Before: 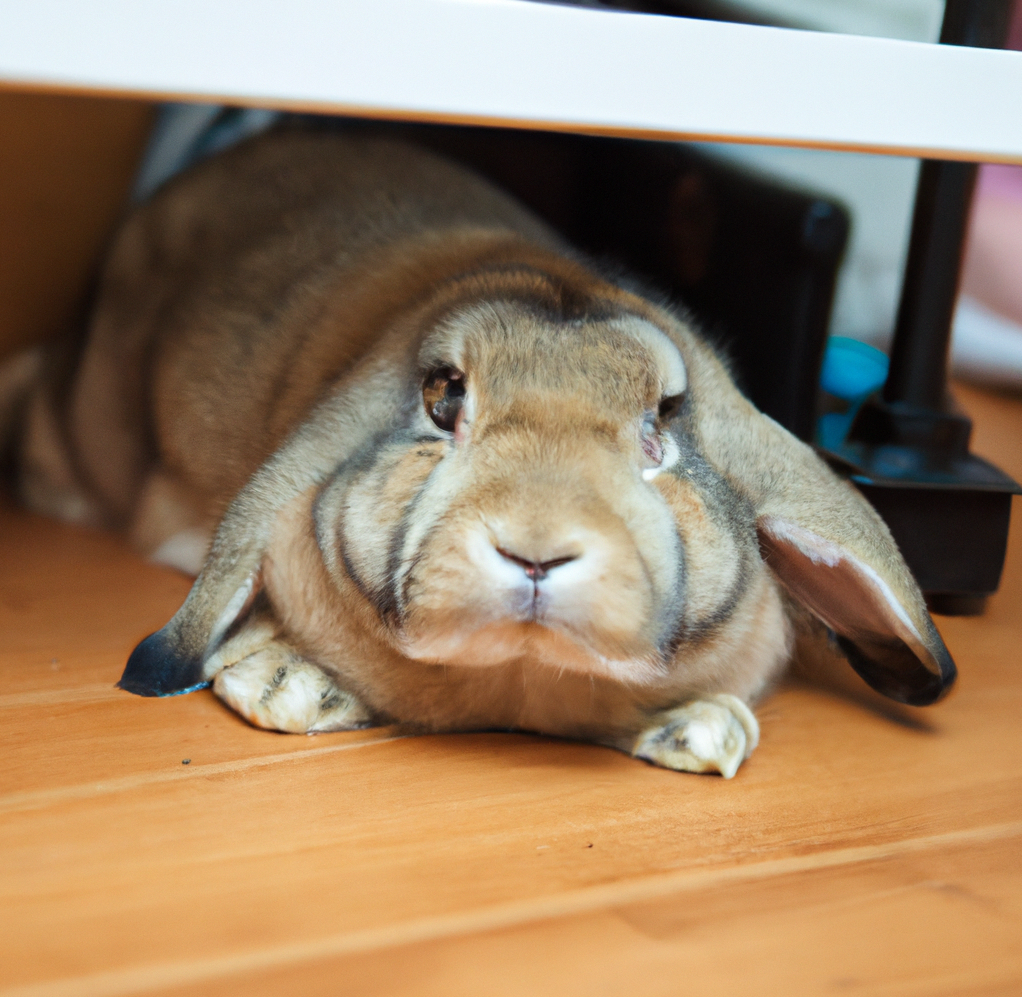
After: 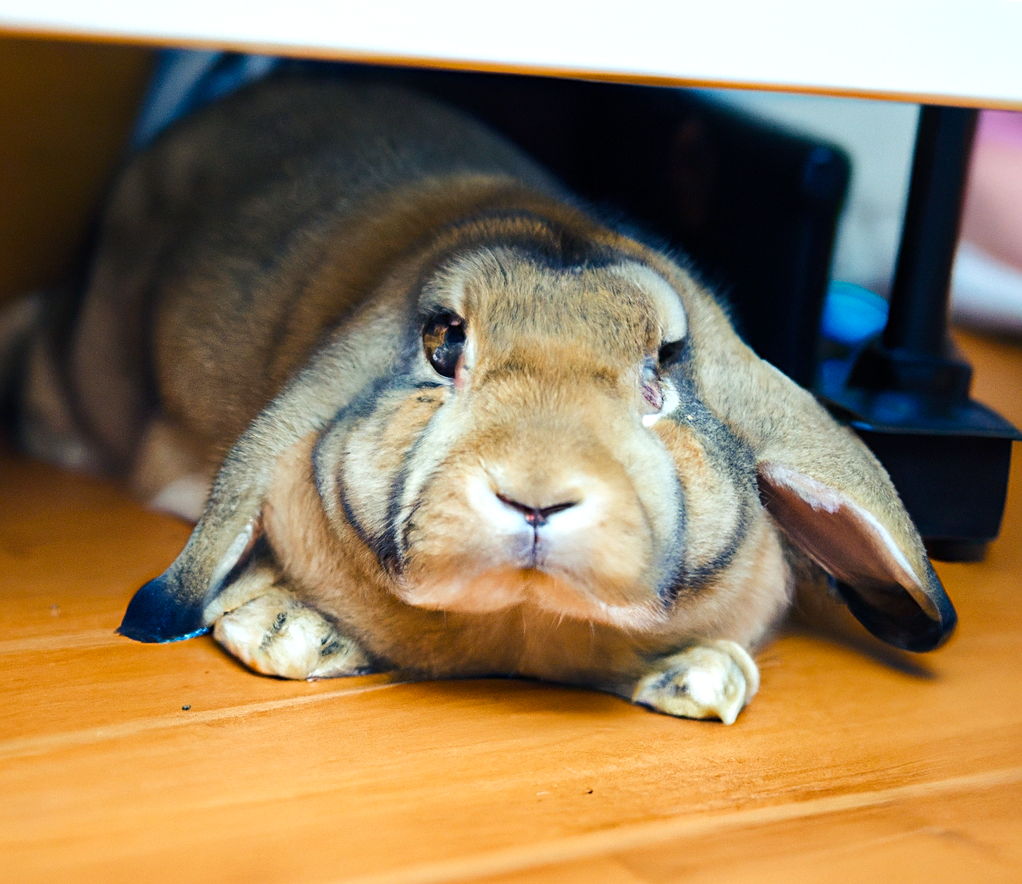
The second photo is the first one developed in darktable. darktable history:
crop and rotate: top 5.515%, bottom 5.753%
sharpen: on, module defaults
color balance rgb: shadows lift › luminance -40.995%, shadows lift › chroma 13.865%, shadows lift › hue 257.85°, linear chroma grading › global chroma 15.636%, perceptual saturation grading › global saturation 20%, perceptual saturation grading › highlights -24.847%, perceptual saturation grading › shadows 24.414%, perceptual brilliance grading › highlights 6.807%, perceptual brilliance grading › mid-tones 16.975%, perceptual brilliance grading › shadows -5.542%
